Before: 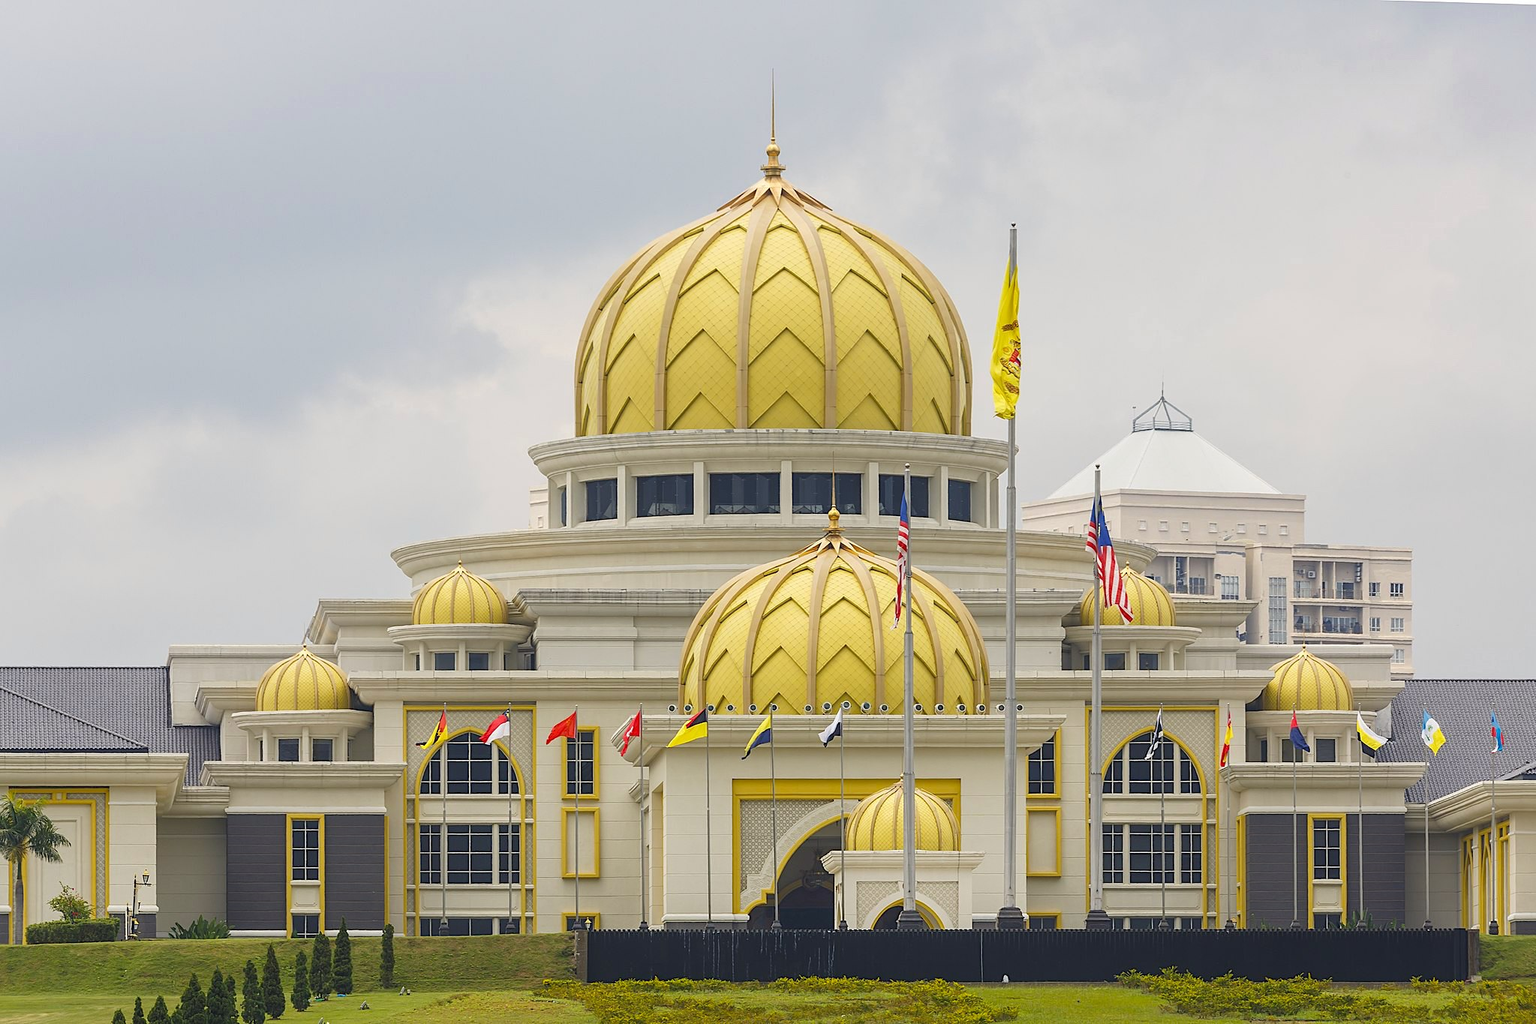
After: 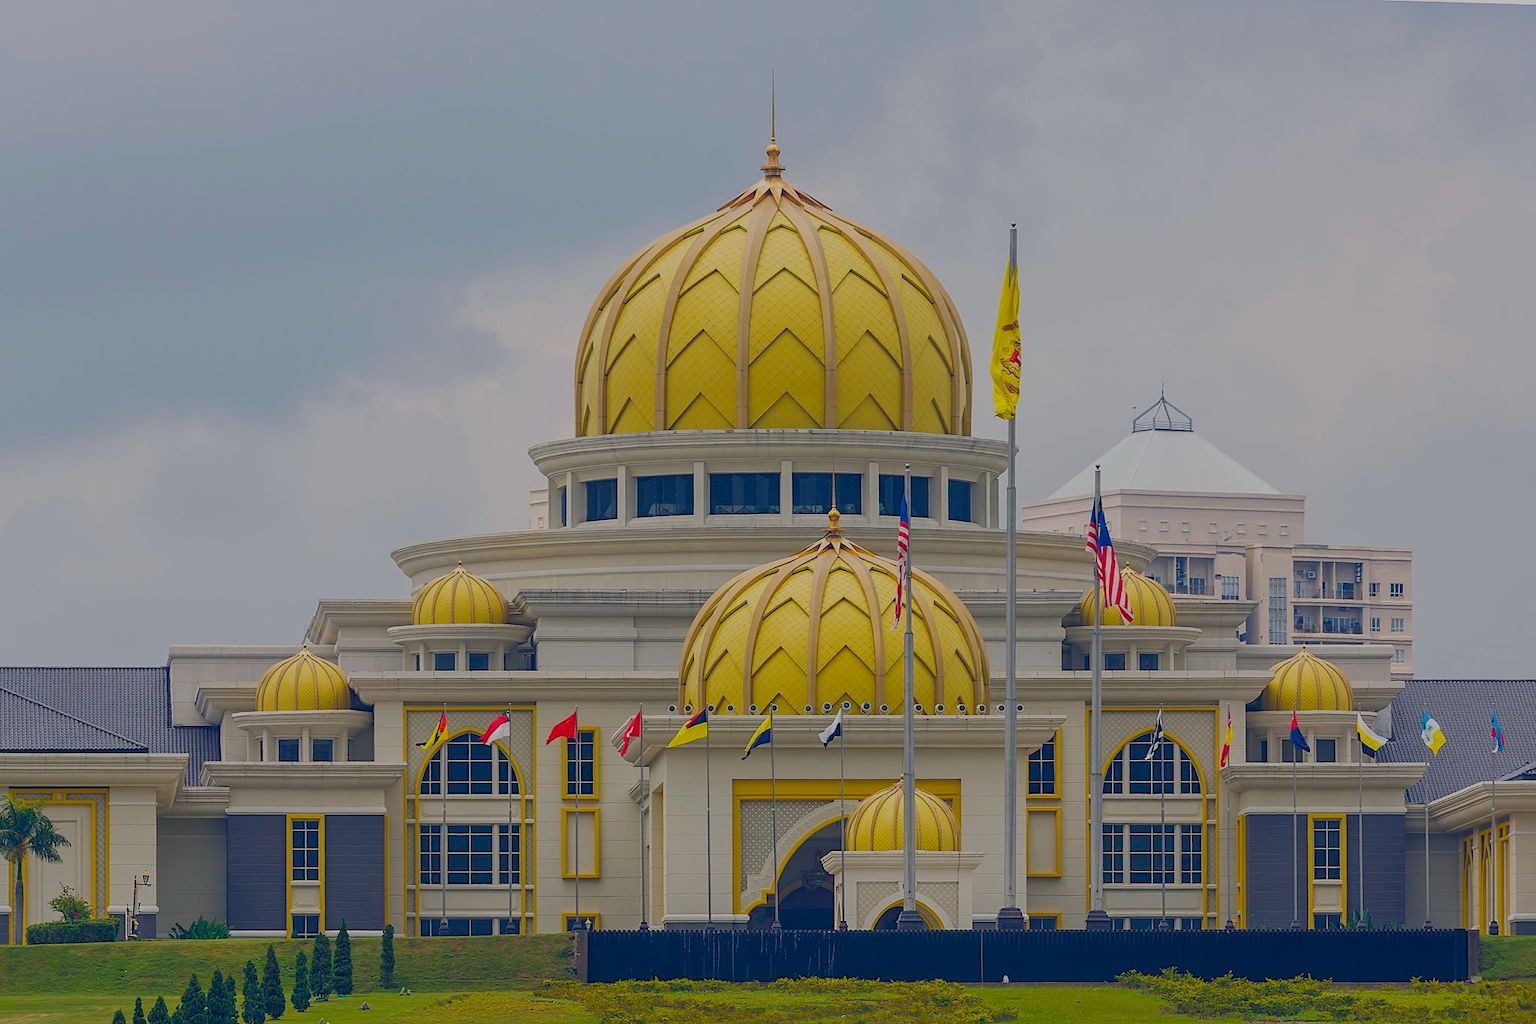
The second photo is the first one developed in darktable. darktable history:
color balance rgb: shadows lift › chroma 3.064%, shadows lift › hue 242.46°, global offset › chroma 0.258%, global offset › hue 255.81°, perceptual saturation grading › global saturation 25.121%, global vibrance 14.592%
tone equalizer: -8 EV -0.016 EV, -7 EV 0.007 EV, -6 EV -0.007 EV, -5 EV 0.005 EV, -4 EV -0.046 EV, -3 EV -0.239 EV, -2 EV -0.646 EV, -1 EV -0.977 EV, +0 EV -0.988 EV
